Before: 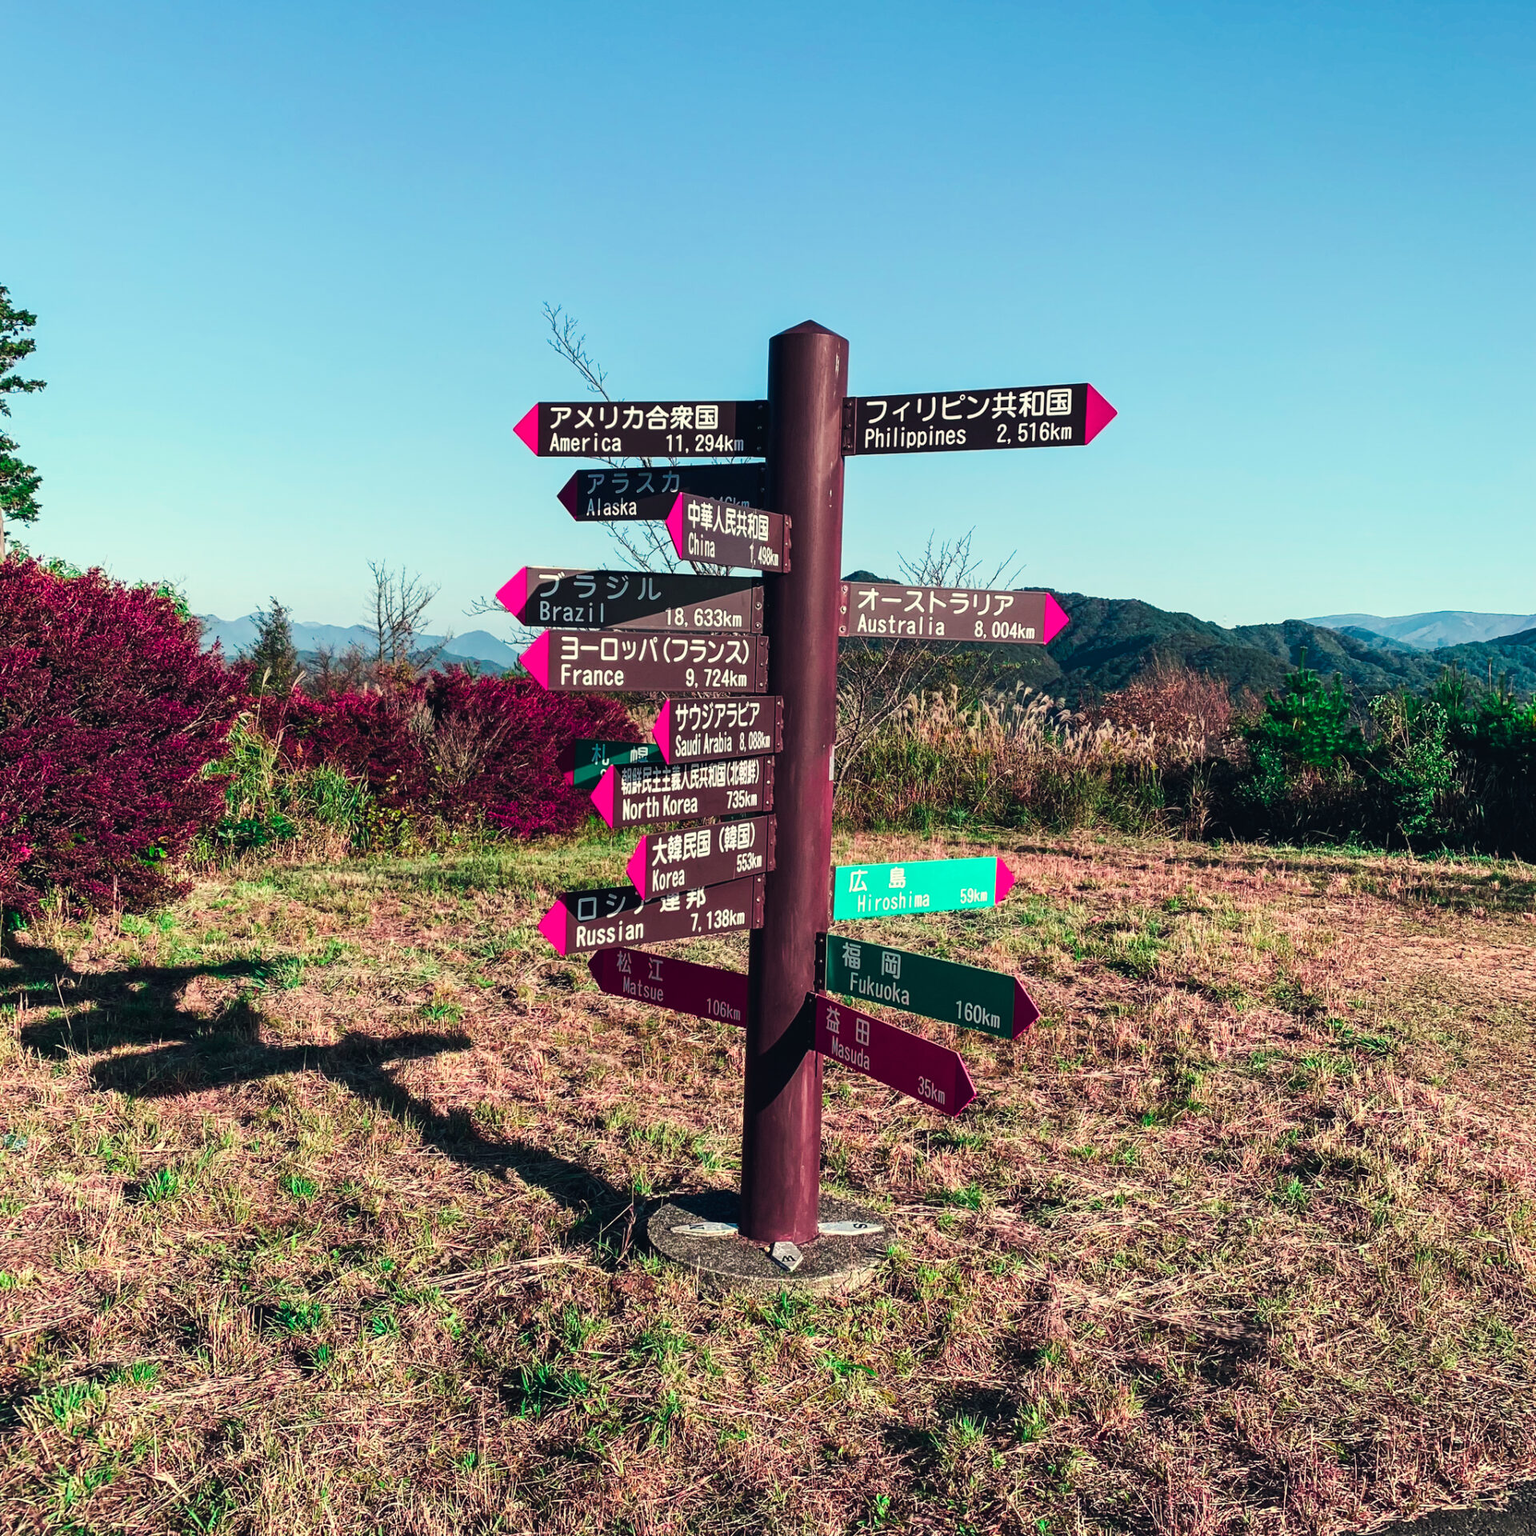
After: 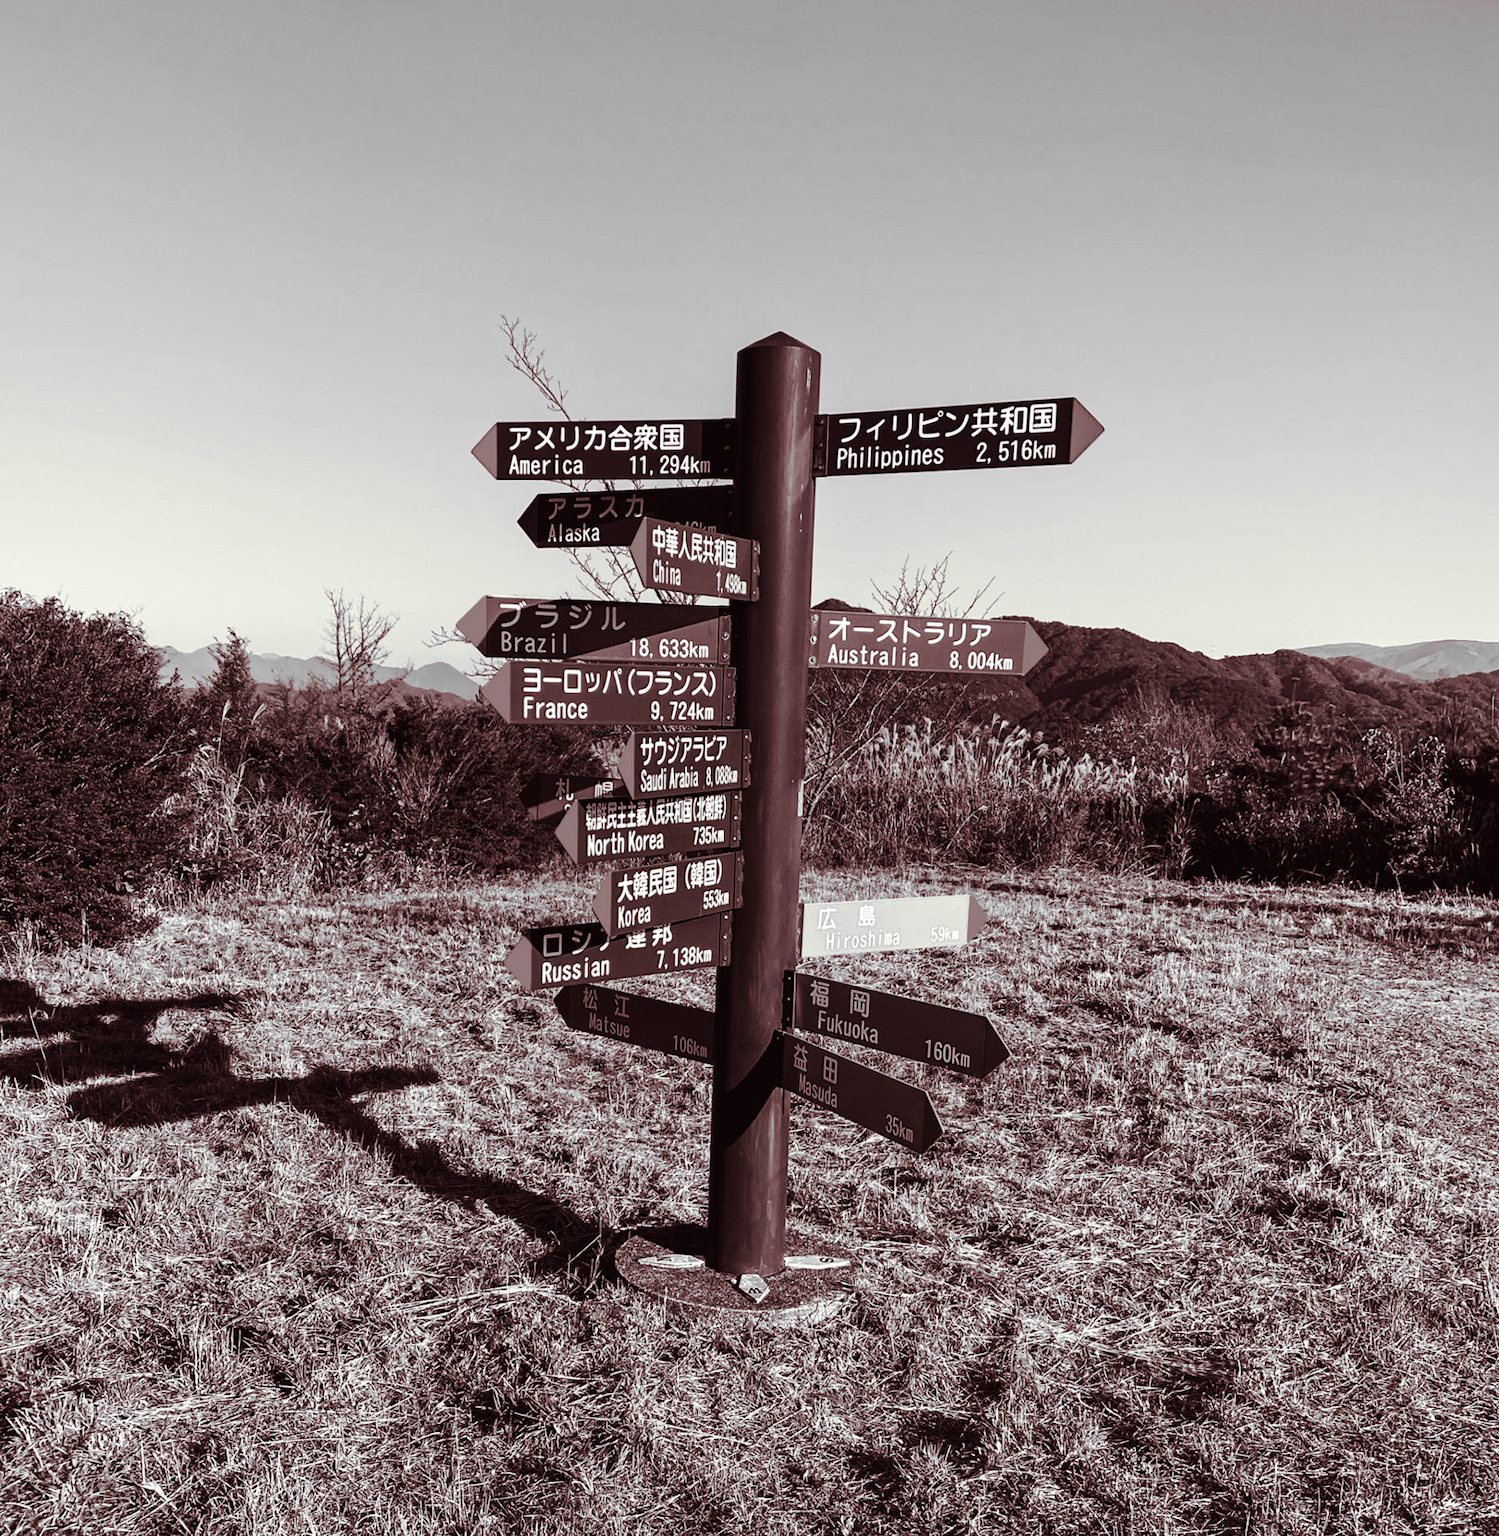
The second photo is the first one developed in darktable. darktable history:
contrast brightness saturation: saturation -1
split-toning: on, module defaults
color balance: gamma [0.9, 0.988, 0.975, 1.025], gain [1.05, 1, 1, 1]
rotate and perspective: rotation 0.074°, lens shift (vertical) 0.096, lens shift (horizontal) -0.041, crop left 0.043, crop right 0.952, crop top 0.024, crop bottom 0.979
